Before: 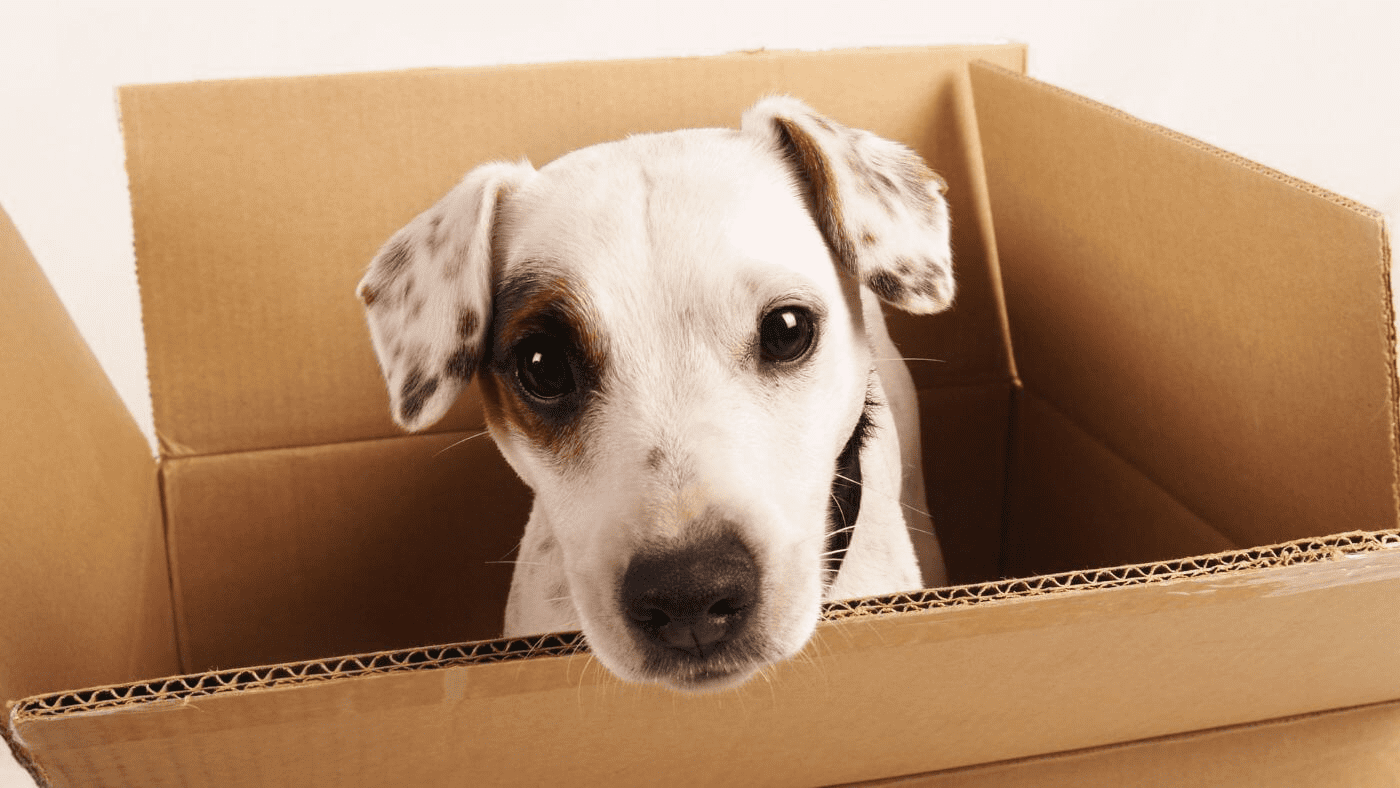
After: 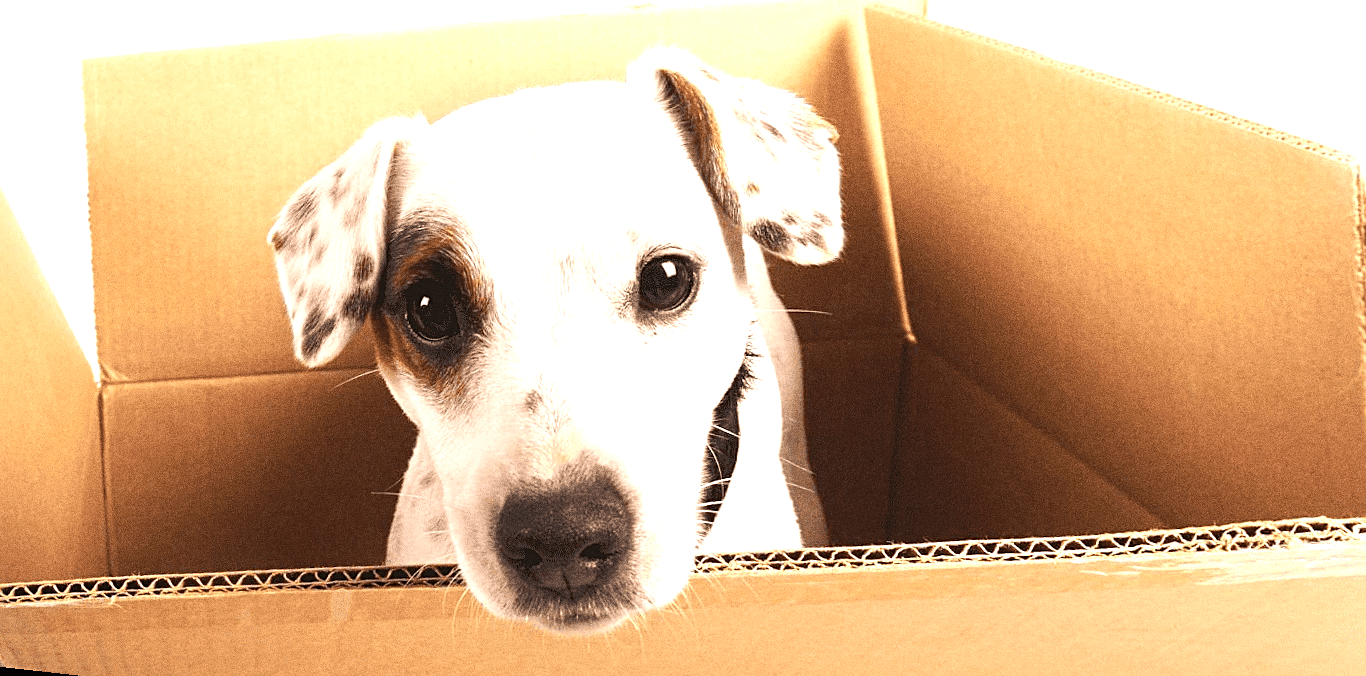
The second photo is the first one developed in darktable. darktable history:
sharpen: on, module defaults
grain: coarseness 0.09 ISO, strength 40%
exposure: black level correction 0, exposure 1.1 EV, compensate exposure bias true, compensate highlight preservation false
rotate and perspective: rotation 1.69°, lens shift (vertical) -0.023, lens shift (horizontal) -0.291, crop left 0.025, crop right 0.988, crop top 0.092, crop bottom 0.842
